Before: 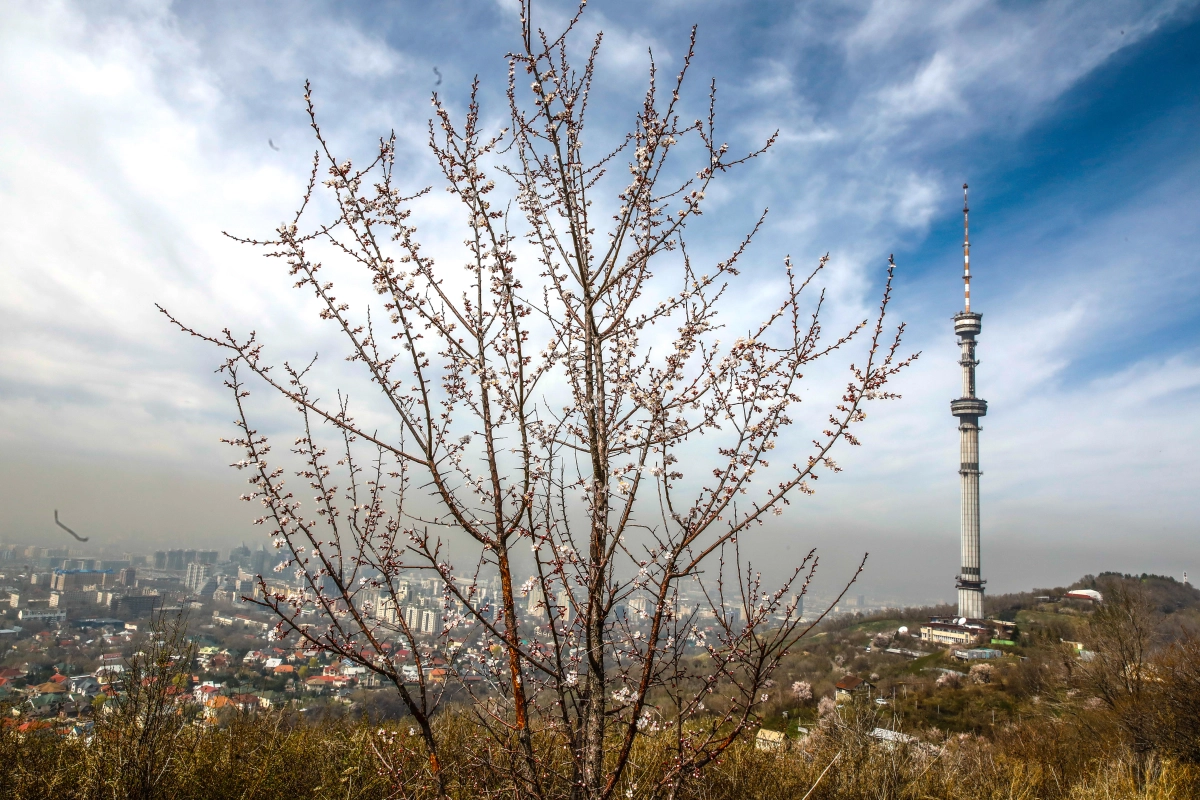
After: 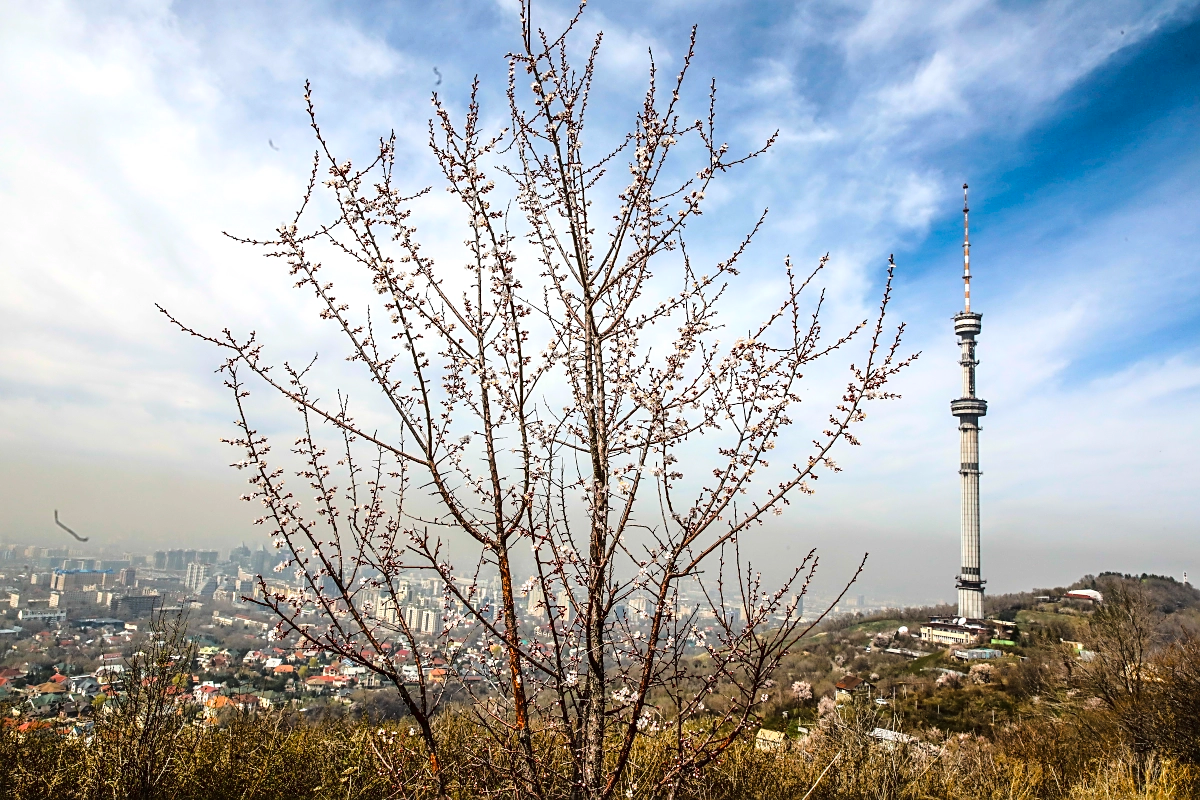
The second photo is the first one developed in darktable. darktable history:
tone curve: curves: ch0 [(0, 0) (0.003, 0.012) (0.011, 0.015) (0.025, 0.023) (0.044, 0.036) (0.069, 0.047) (0.1, 0.062) (0.136, 0.1) (0.177, 0.15) (0.224, 0.219) (0.277, 0.3) (0.335, 0.401) (0.399, 0.49) (0.468, 0.569) (0.543, 0.641) (0.623, 0.73) (0.709, 0.806) (0.801, 0.88) (0.898, 0.939) (1, 1)], color space Lab, linked channels, preserve colors none
sharpen: on, module defaults
